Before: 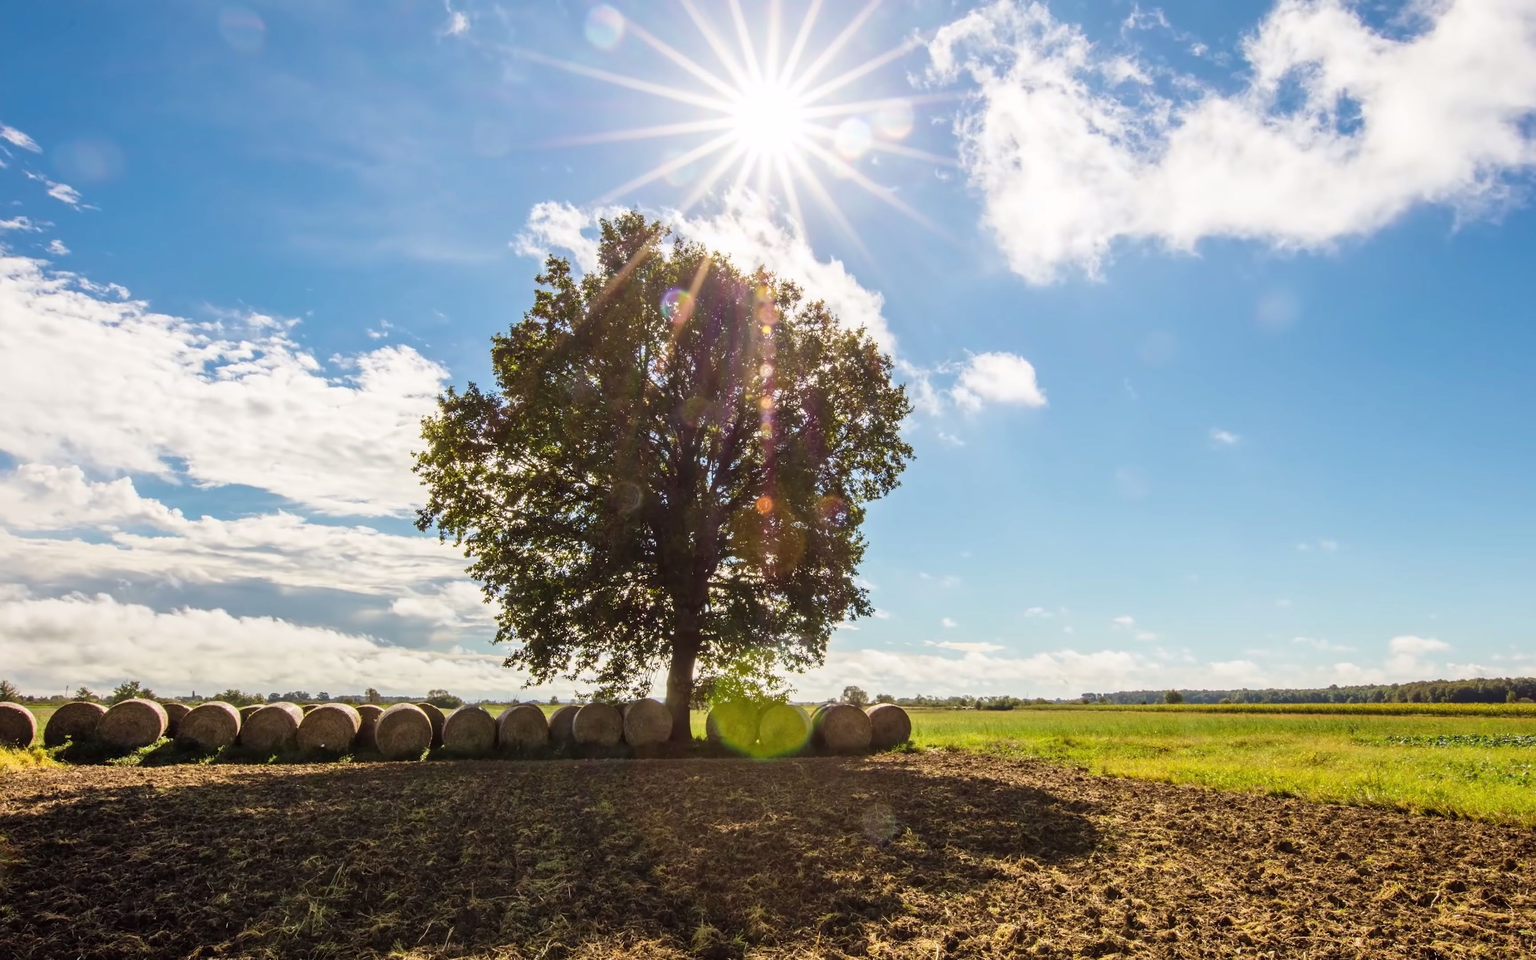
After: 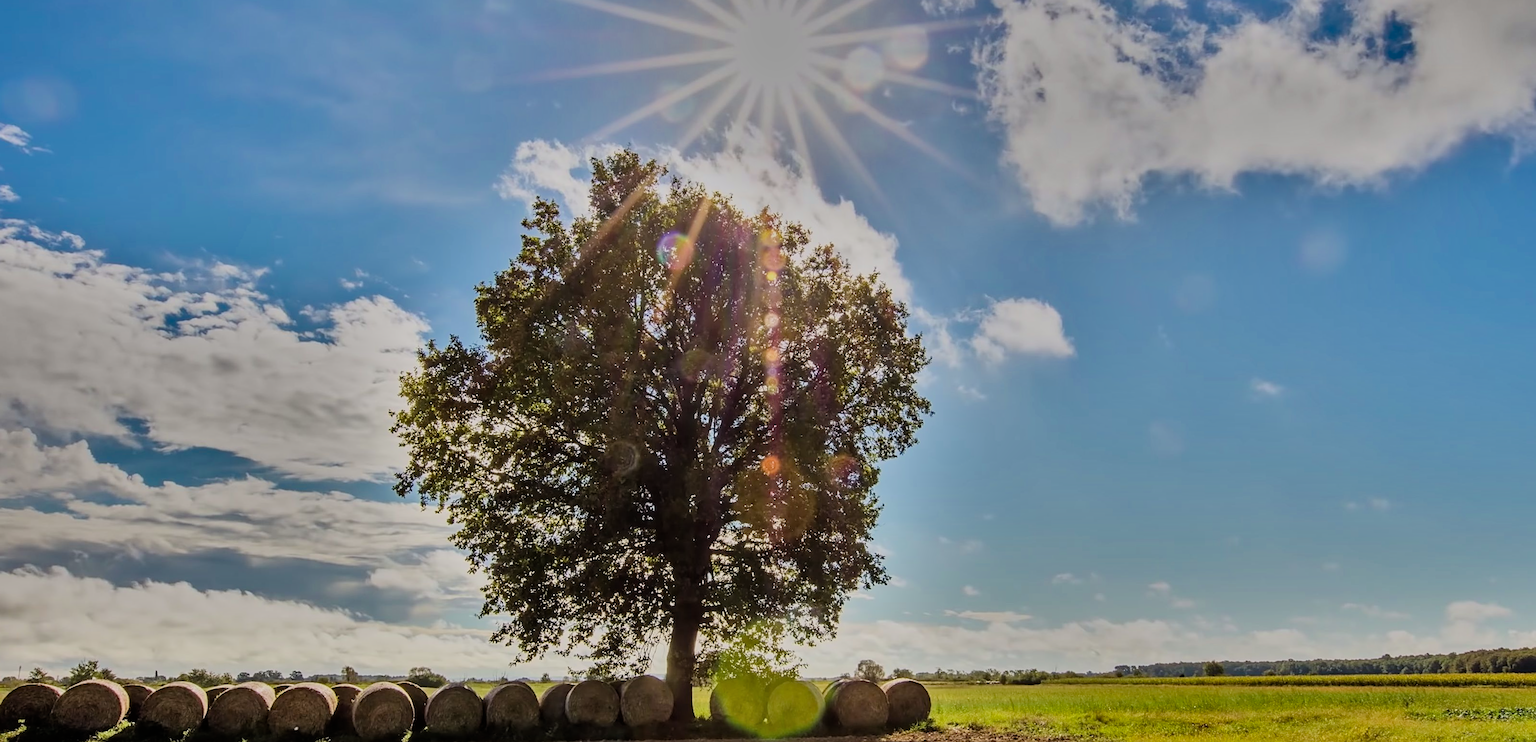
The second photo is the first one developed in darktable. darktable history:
sharpen: on, module defaults
haze removal: compatibility mode true, adaptive false
rotate and perspective: rotation -0.45°, automatic cropping original format, crop left 0.008, crop right 0.992, crop top 0.012, crop bottom 0.988
filmic rgb: black relative exposure -7.65 EV, white relative exposure 4.56 EV, hardness 3.61, color science v6 (2022)
crop: left 2.737%, top 7.287%, right 3.421%, bottom 20.179%
exposure: exposure -0.064 EV, compensate highlight preservation false
shadows and highlights: shadows 24.5, highlights -78.15, soften with gaussian
